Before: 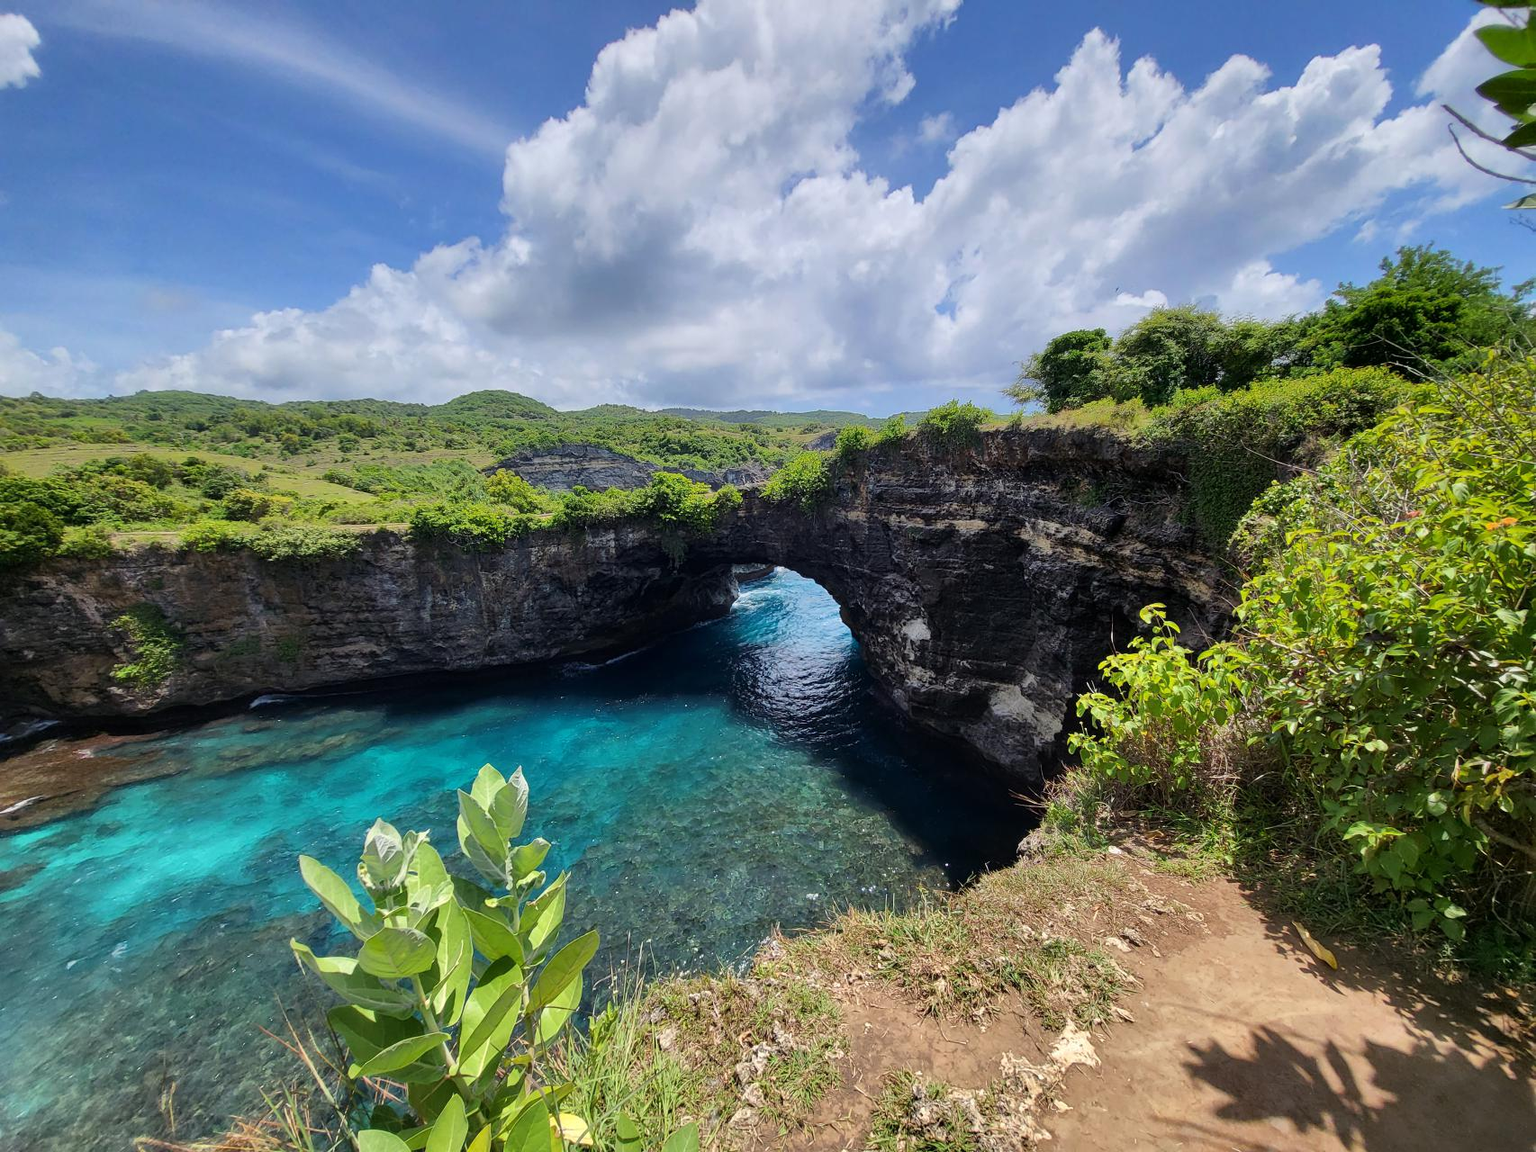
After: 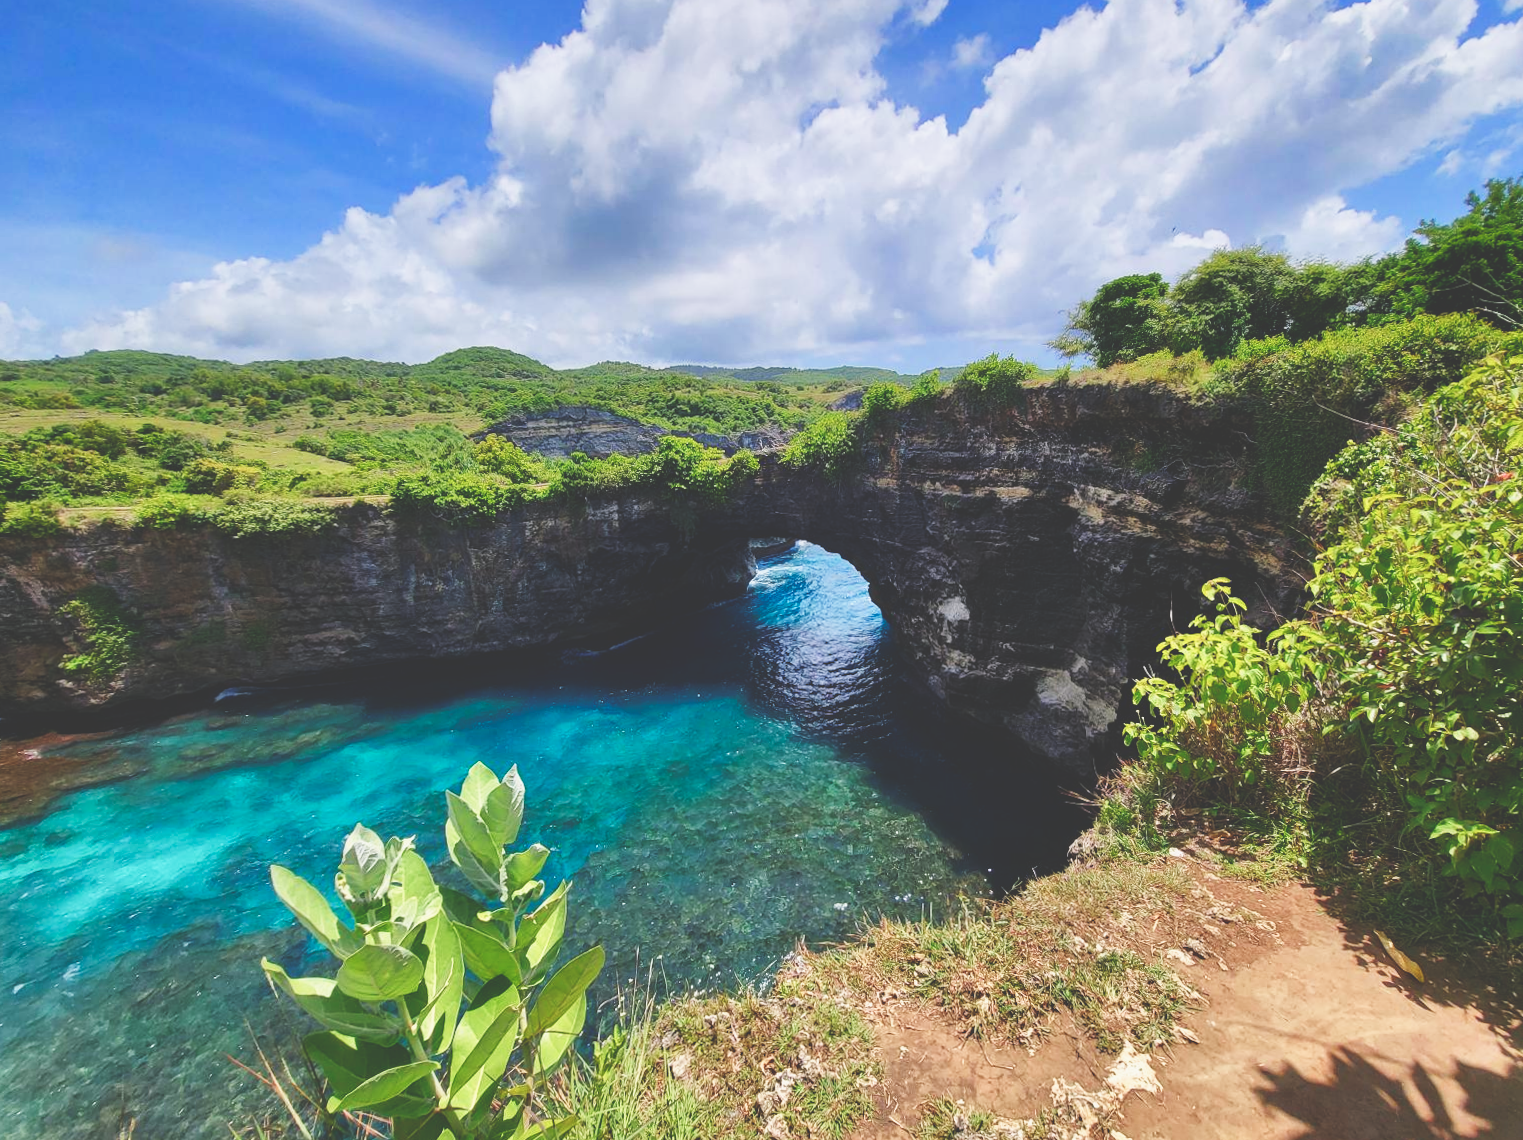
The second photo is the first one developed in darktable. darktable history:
crop: left 3.305%, top 6.436%, right 6.389%, bottom 3.258%
color balance rgb: shadows lift › chroma 1%, shadows lift › hue 113°, highlights gain › chroma 0.2%, highlights gain › hue 333°, perceptual saturation grading › global saturation 20%, perceptual saturation grading › highlights -50%, perceptual saturation grading › shadows 25%, contrast -20%
base curve: curves: ch0 [(0, 0.036) (0.007, 0.037) (0.604, 0.887) (1, 1)], preserve colors none
rotate and perspective: rotation -0.45°, automatic cropping original format, crop left 0.008, crop right 0.992, crop top 0.012, crop bottom 0.988
